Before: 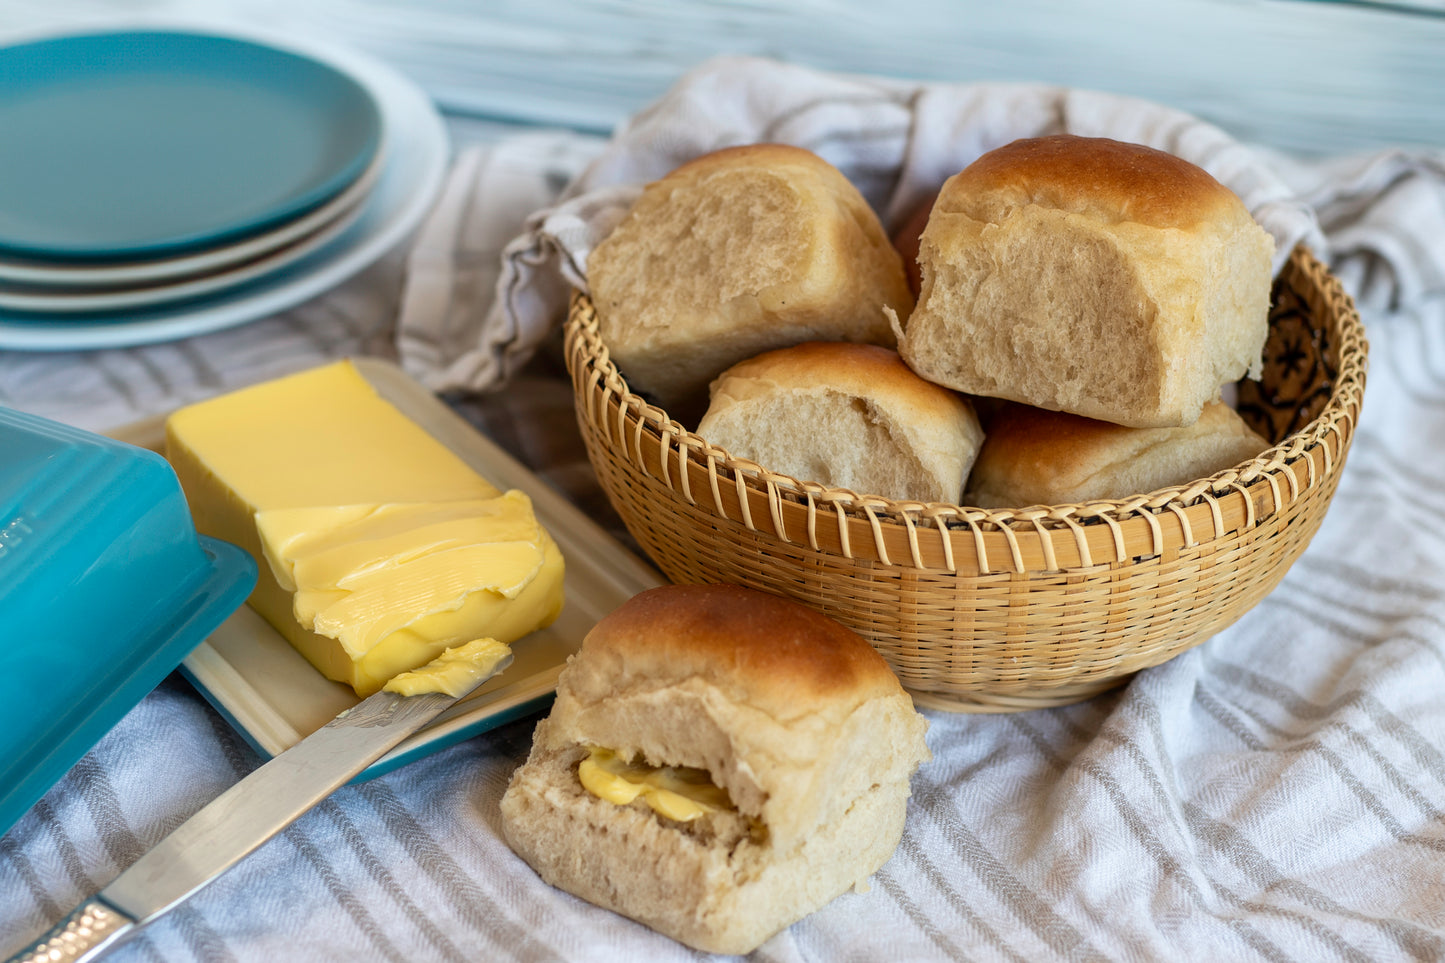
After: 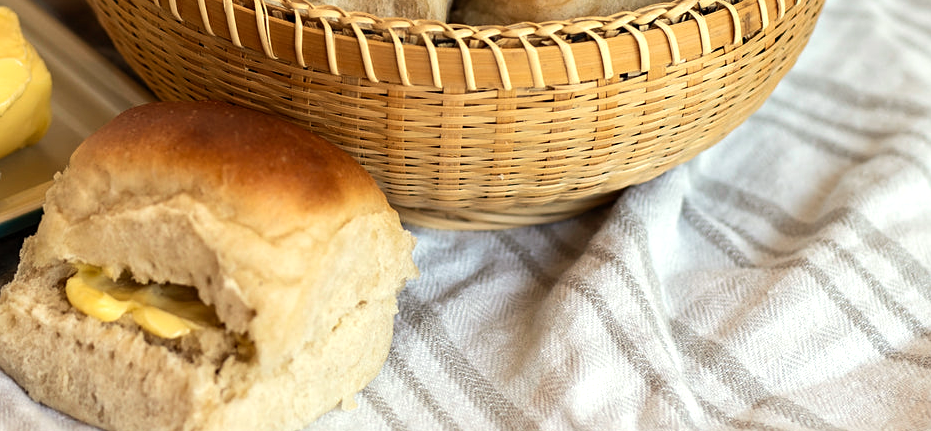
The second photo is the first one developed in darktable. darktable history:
tone equalizer: -8 EV -0.417 EV, -7 EV -0.389 EV, -6 EV -0.333 EV, -5 EV -0.222 EV, -3 EV 0.222 EV, -2 EV 0.333 EV, -1 EV 0.389 EV, +0 EV 0.417 EV, edges refinement/feathering 500, mask exposure compensation -1.57 EV, preserve details no
crop and rotate: left 35.509%, top 50.238%, bottom 4.934%
white balance: red 1.029, blue 0.92
sharpen: amount 0.2
